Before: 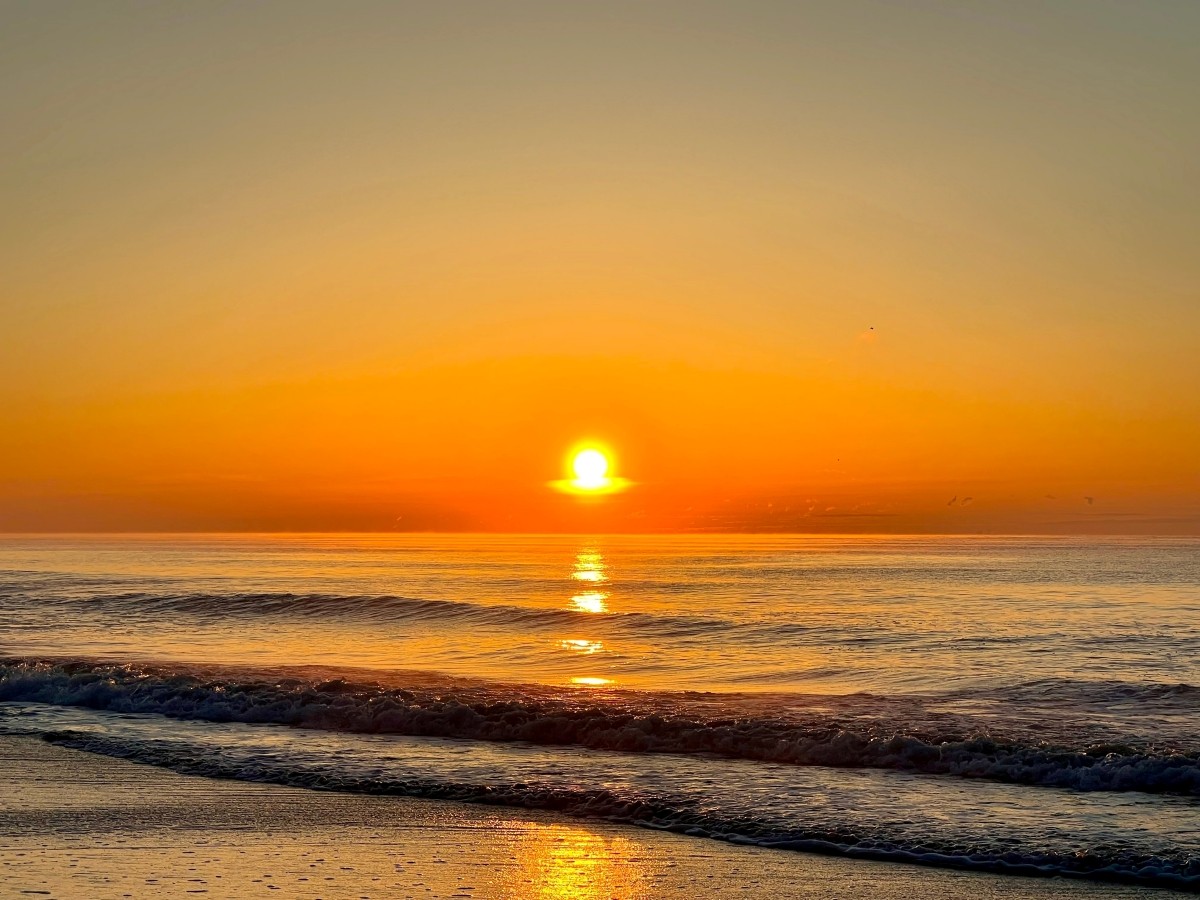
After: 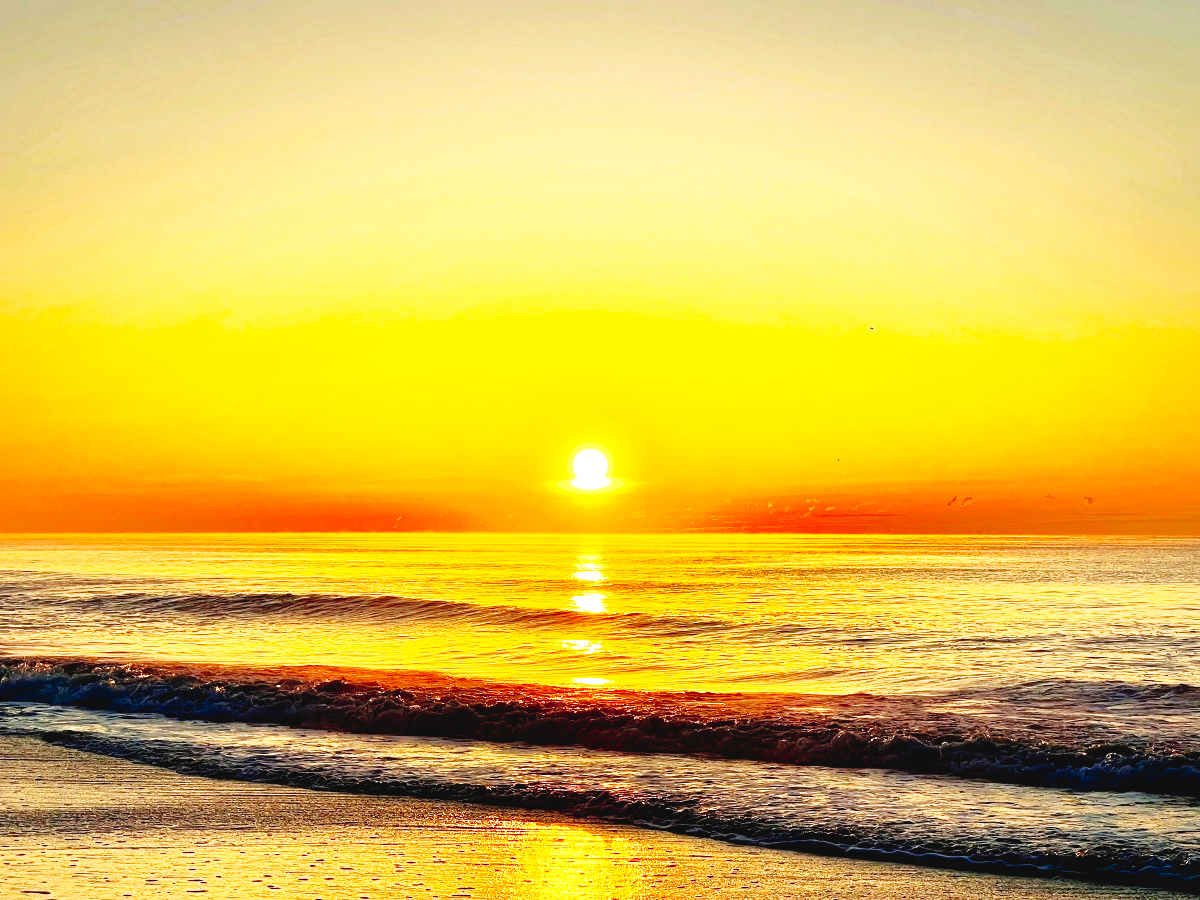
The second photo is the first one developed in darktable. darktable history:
base curve: curves: ch0 [(0, 0) (0.007, 0.004) (0.027, 0.03) (0.046, 0.07) (0.207, 0.54) (0.442, 0.872) (0.673, 0.972) (1, 1)], preserve colors none
shadows and highlights: on, module defaults
tone curve: curves: ch0 [(0, 0) (0.003, 0.025) (0.011, 0.025) (0.025, 0.029) (0.044, 0.035) (0.069, 0.053) (0.1, 0.083) (0.136, 0.118) (0.177, 0.163) (0.224, 0.22) (0.277, 0.295) (0.335, 0.371) (0.399, 0.444) (0.468, 0.524) (0.543, 0.618) (0.623, 0.702) (0.709, 0.79) (0.801, 0.89) (0.898, 0.973) (1, 1)], preserve colors none
